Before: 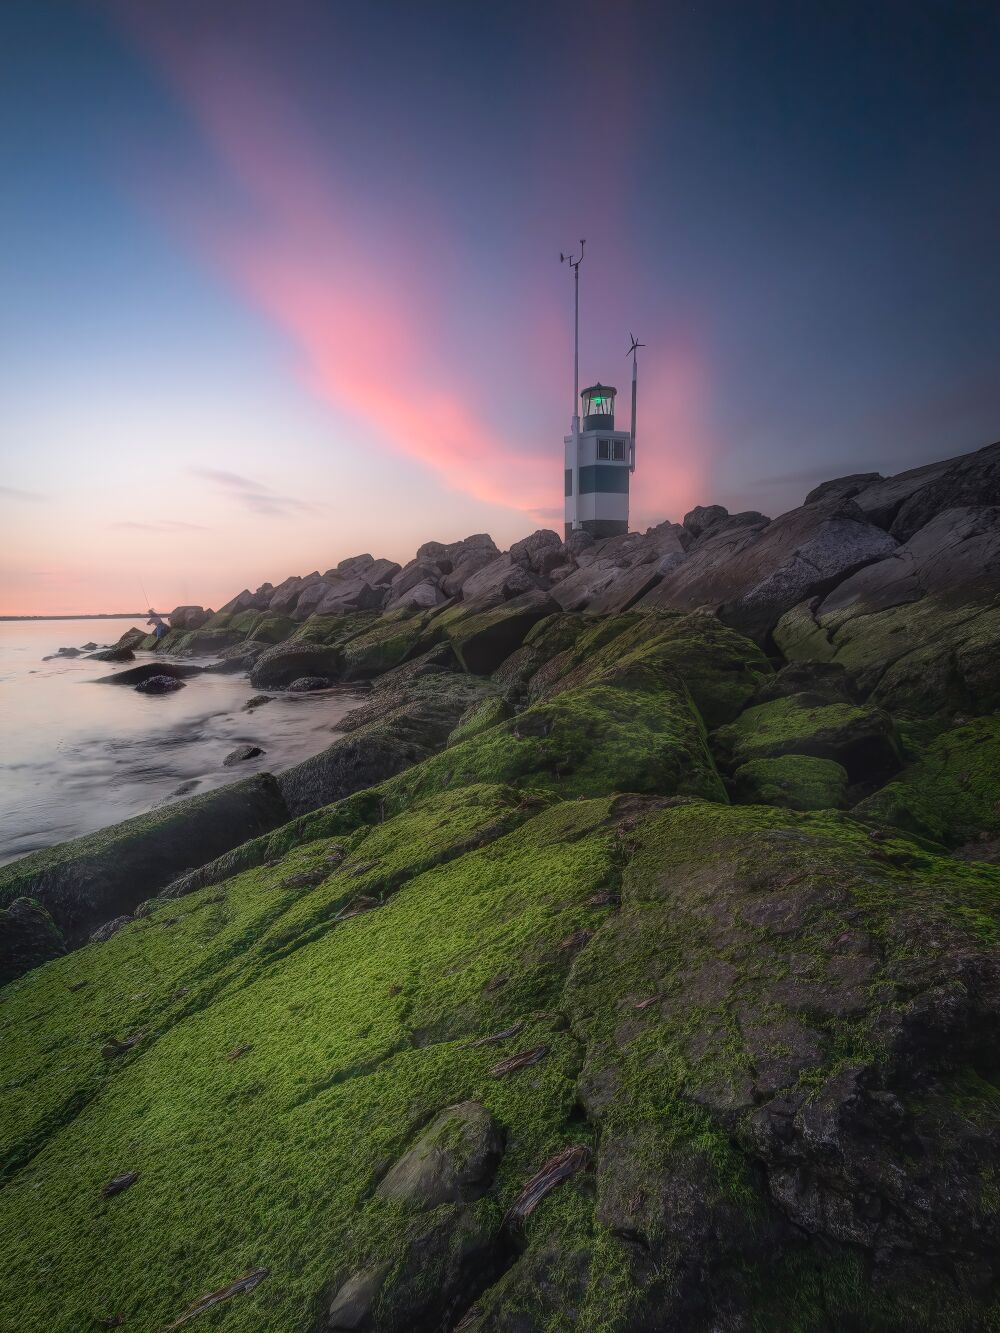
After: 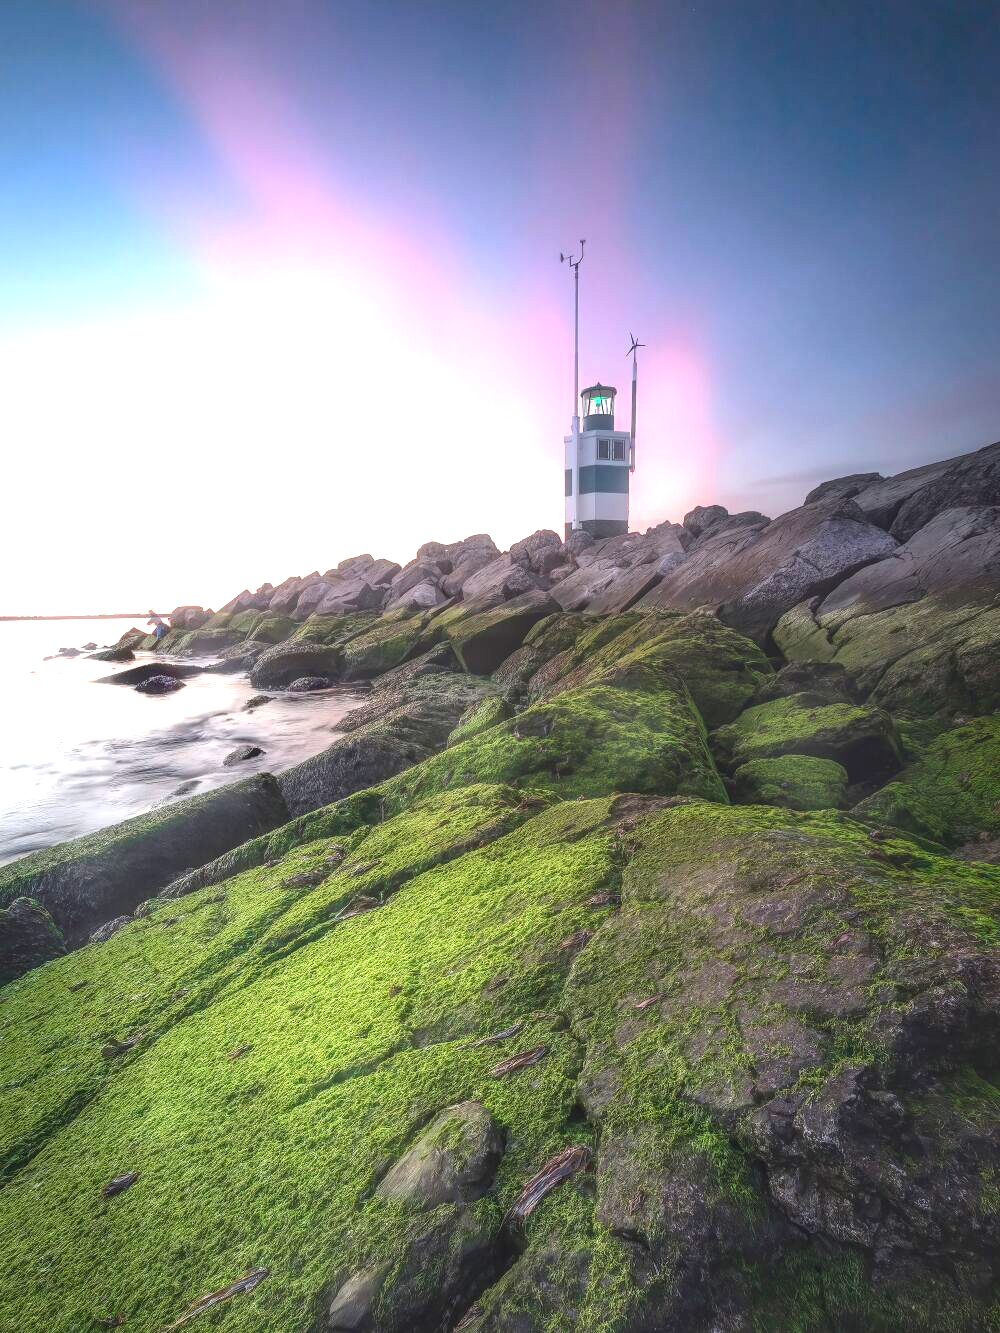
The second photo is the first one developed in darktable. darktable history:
exposure: black level correction 0, exposure 1.743 EV, compensate highlight preservation false
